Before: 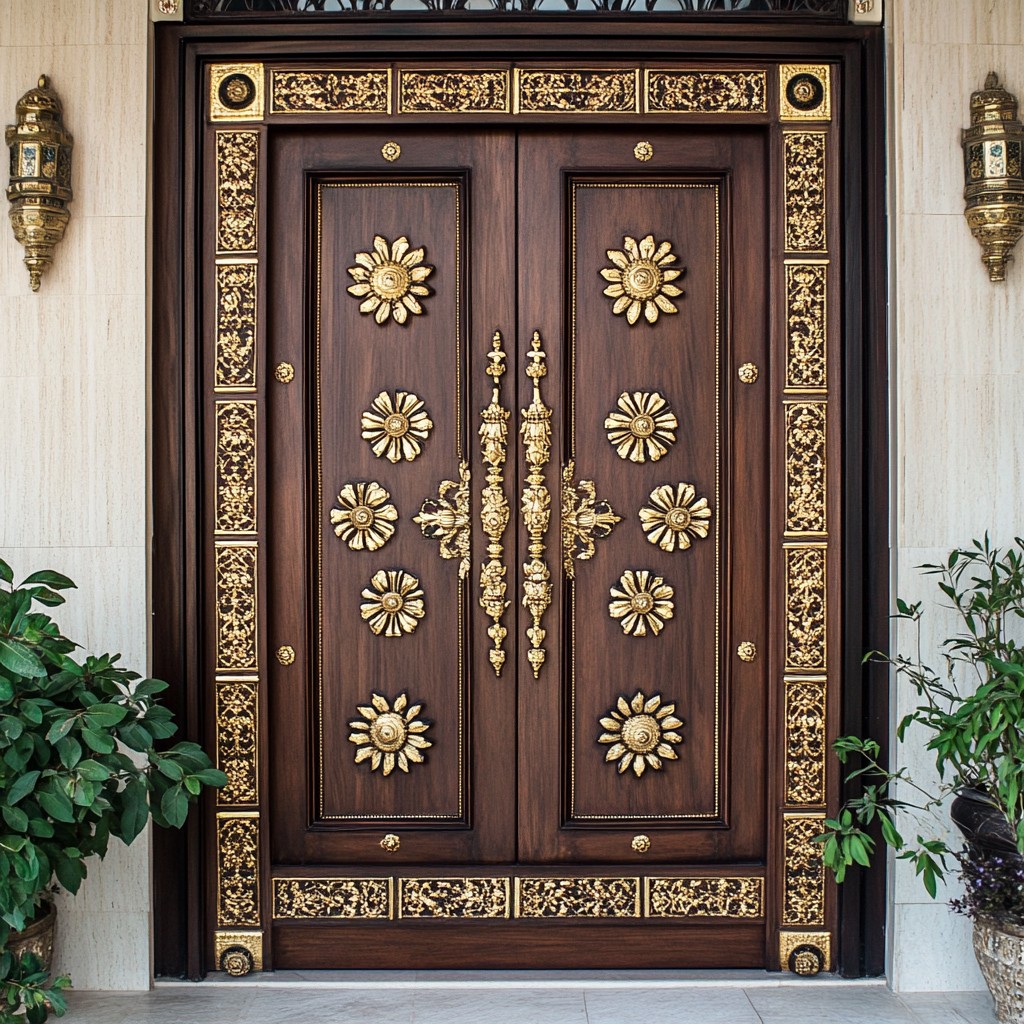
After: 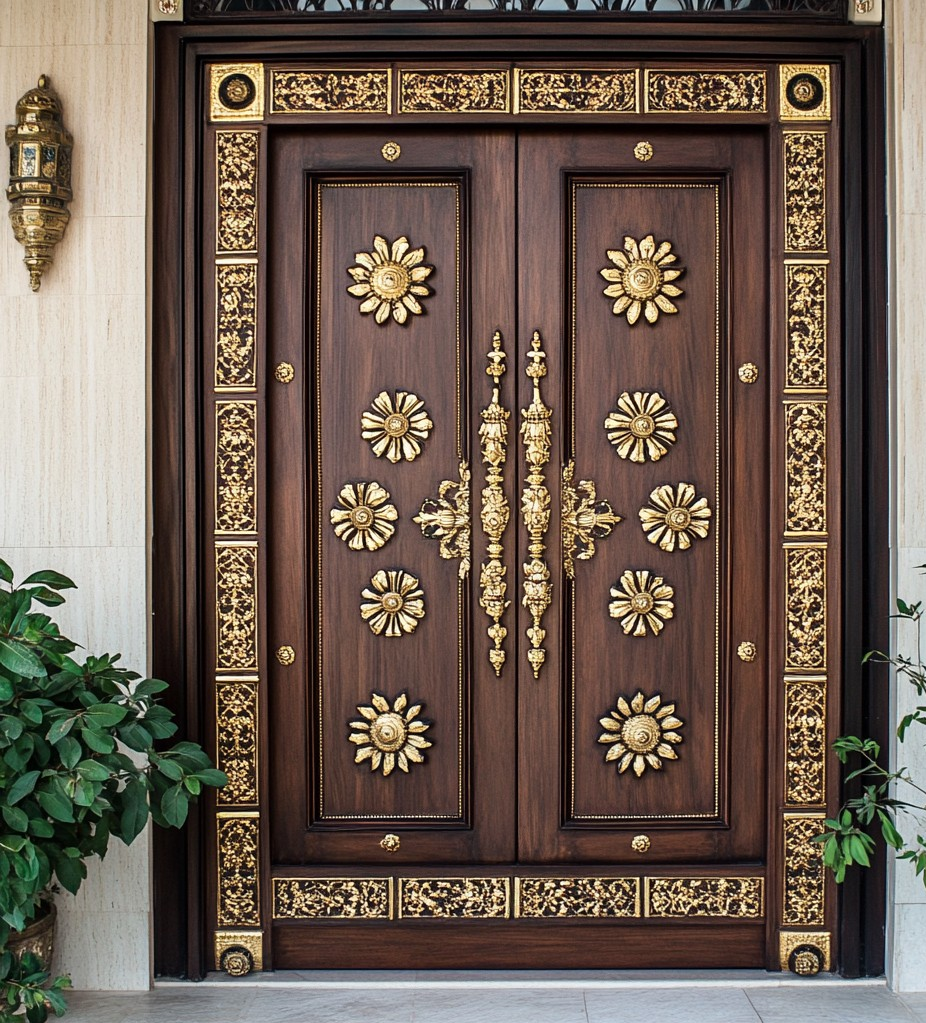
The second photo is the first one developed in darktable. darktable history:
crop: right 9.499%, bottom 0.048%
